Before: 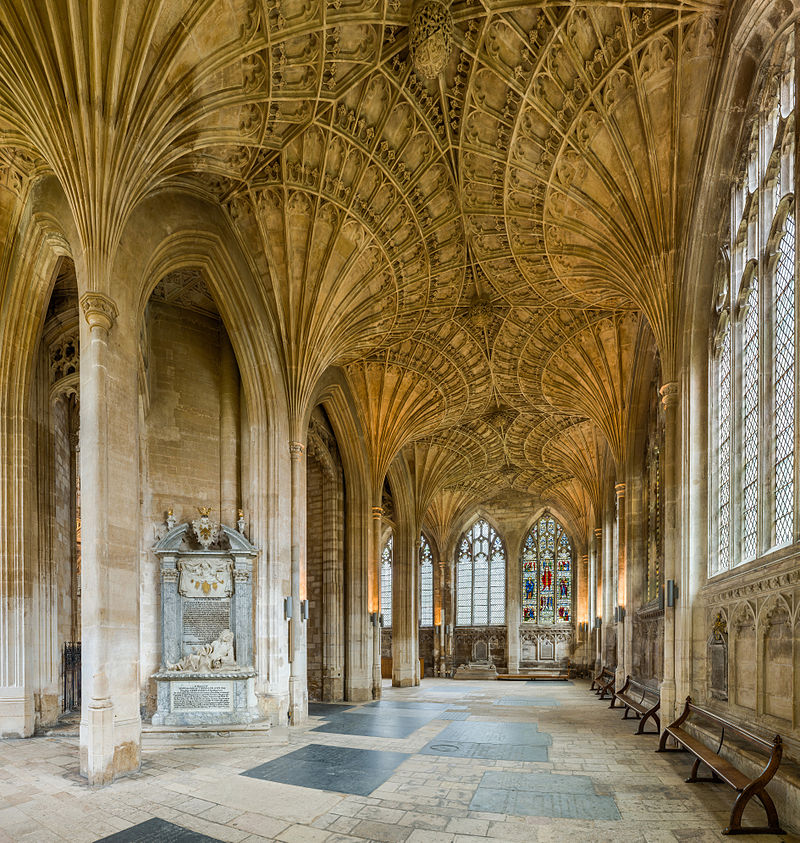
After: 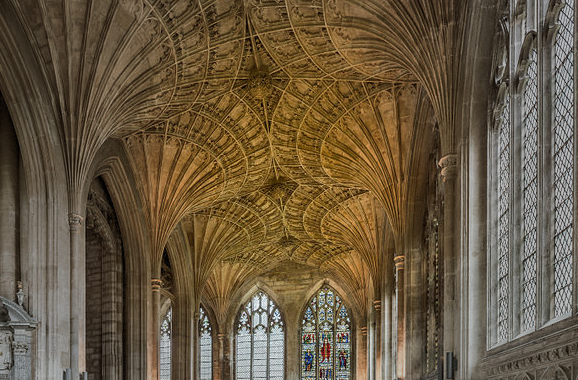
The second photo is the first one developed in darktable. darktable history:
vignetting: fall-off start 16.31%, fall-off radius 98.94%, width/height ratio 0.712, dithering 8-bit output
crop and rotate: left 27.646%, top 27.078%, bottom 27.747%
